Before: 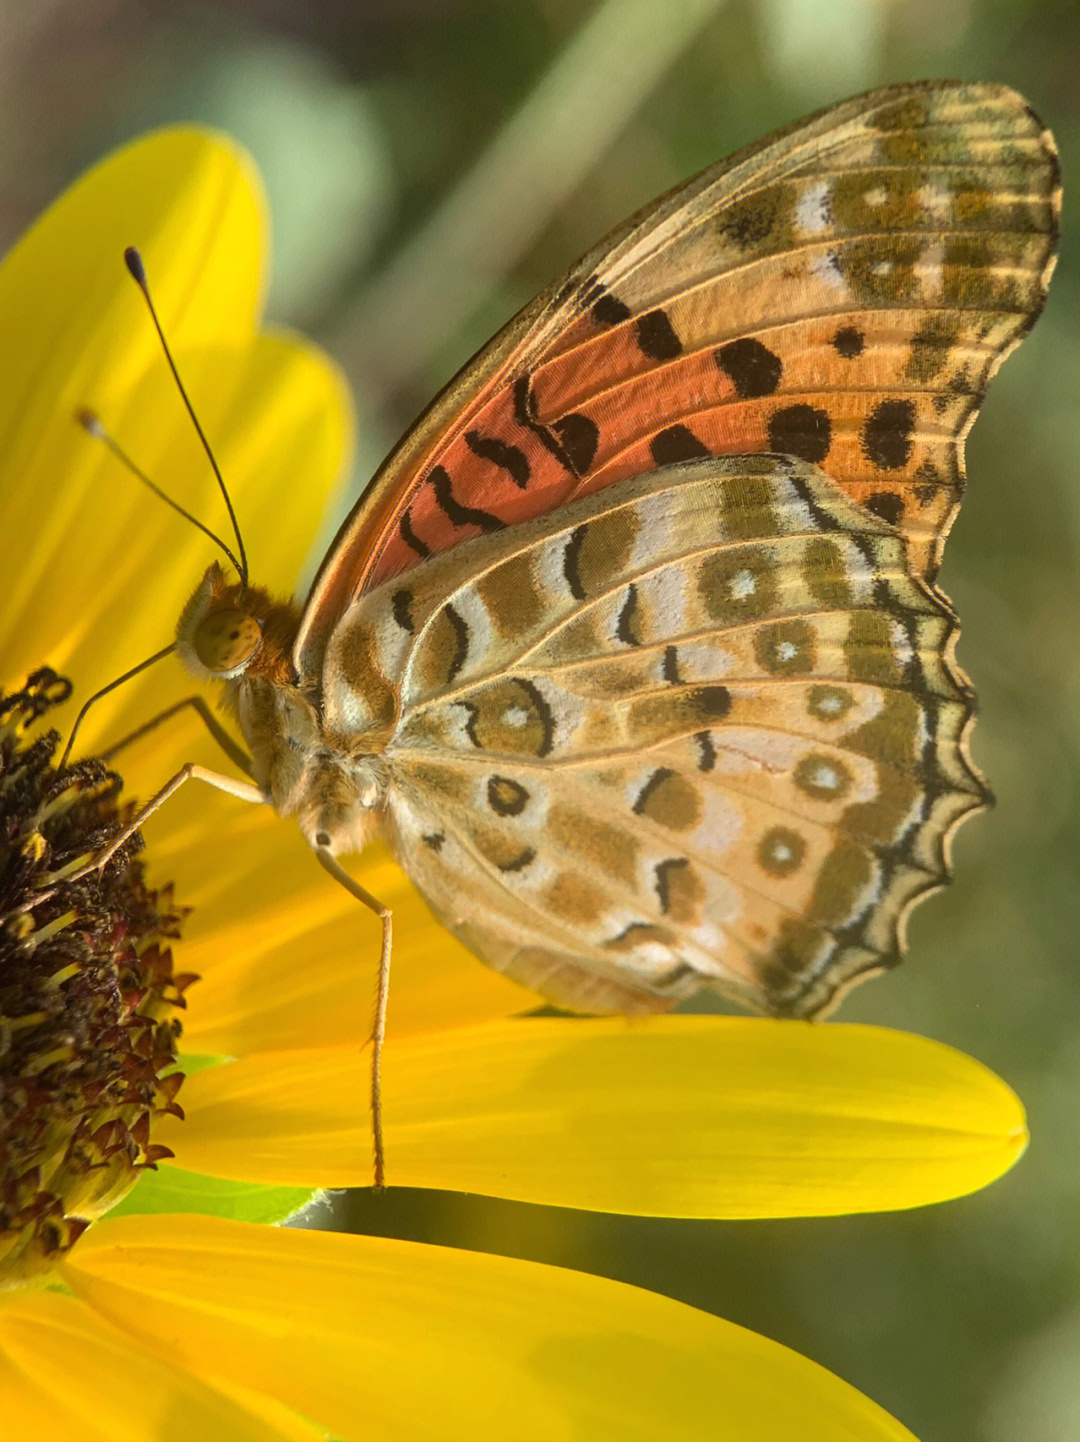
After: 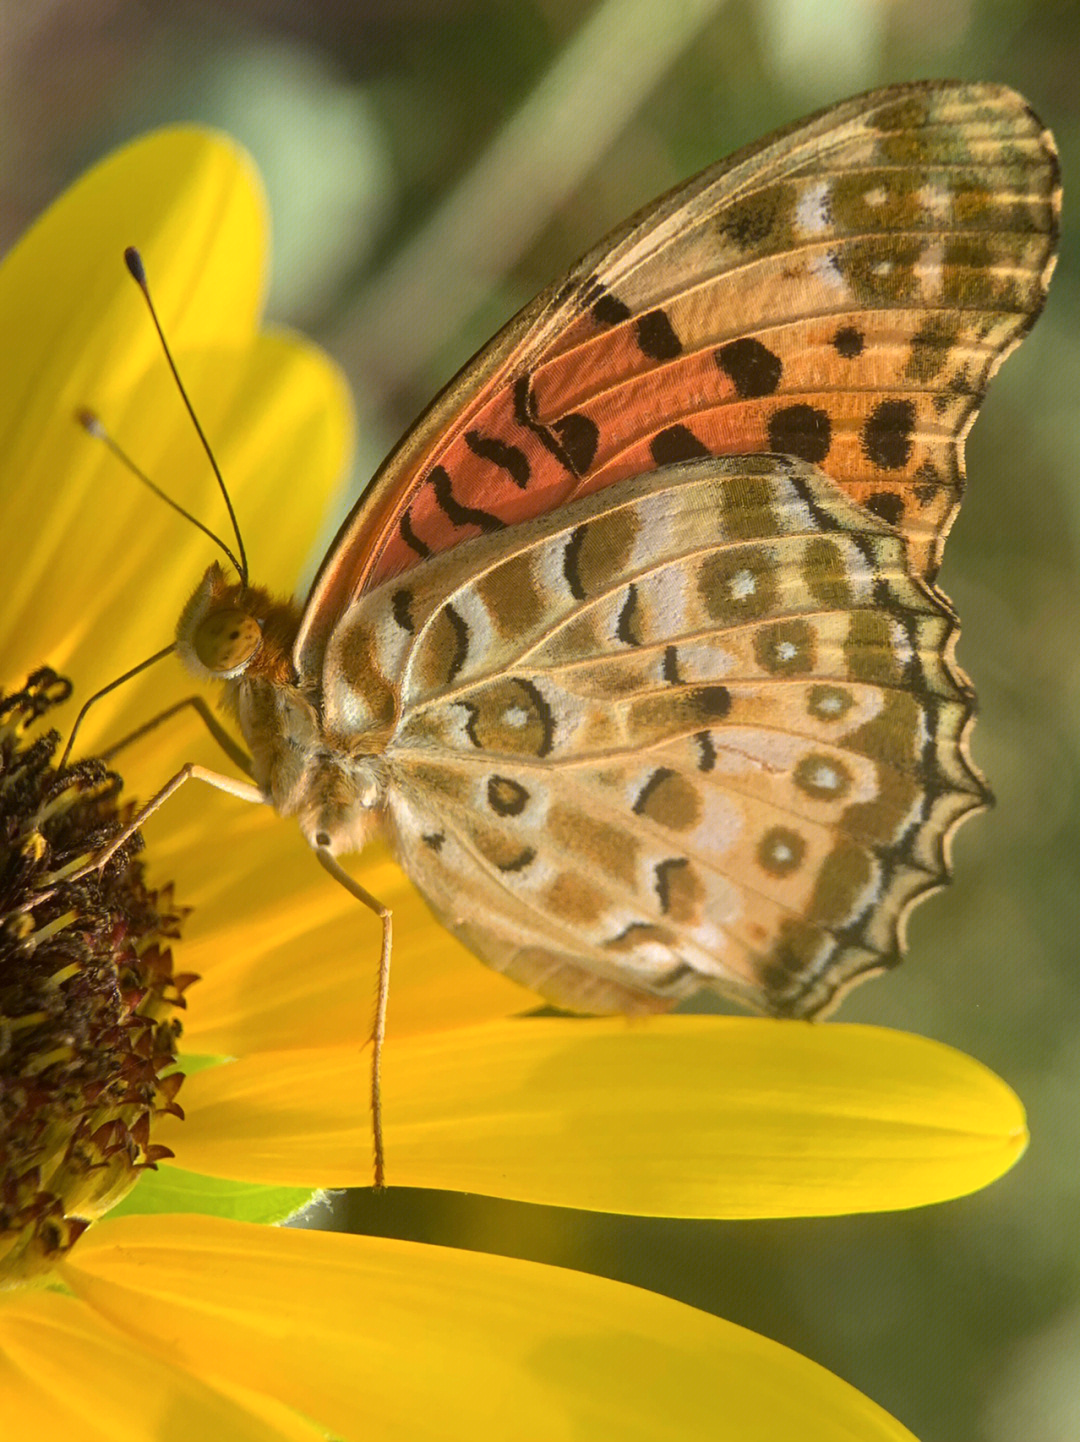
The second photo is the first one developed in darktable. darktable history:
color correction: highlights a* 2.97, highlights b* -1.04, shadows a* -0.053, shadows b* 2.43, saturation 0.98
